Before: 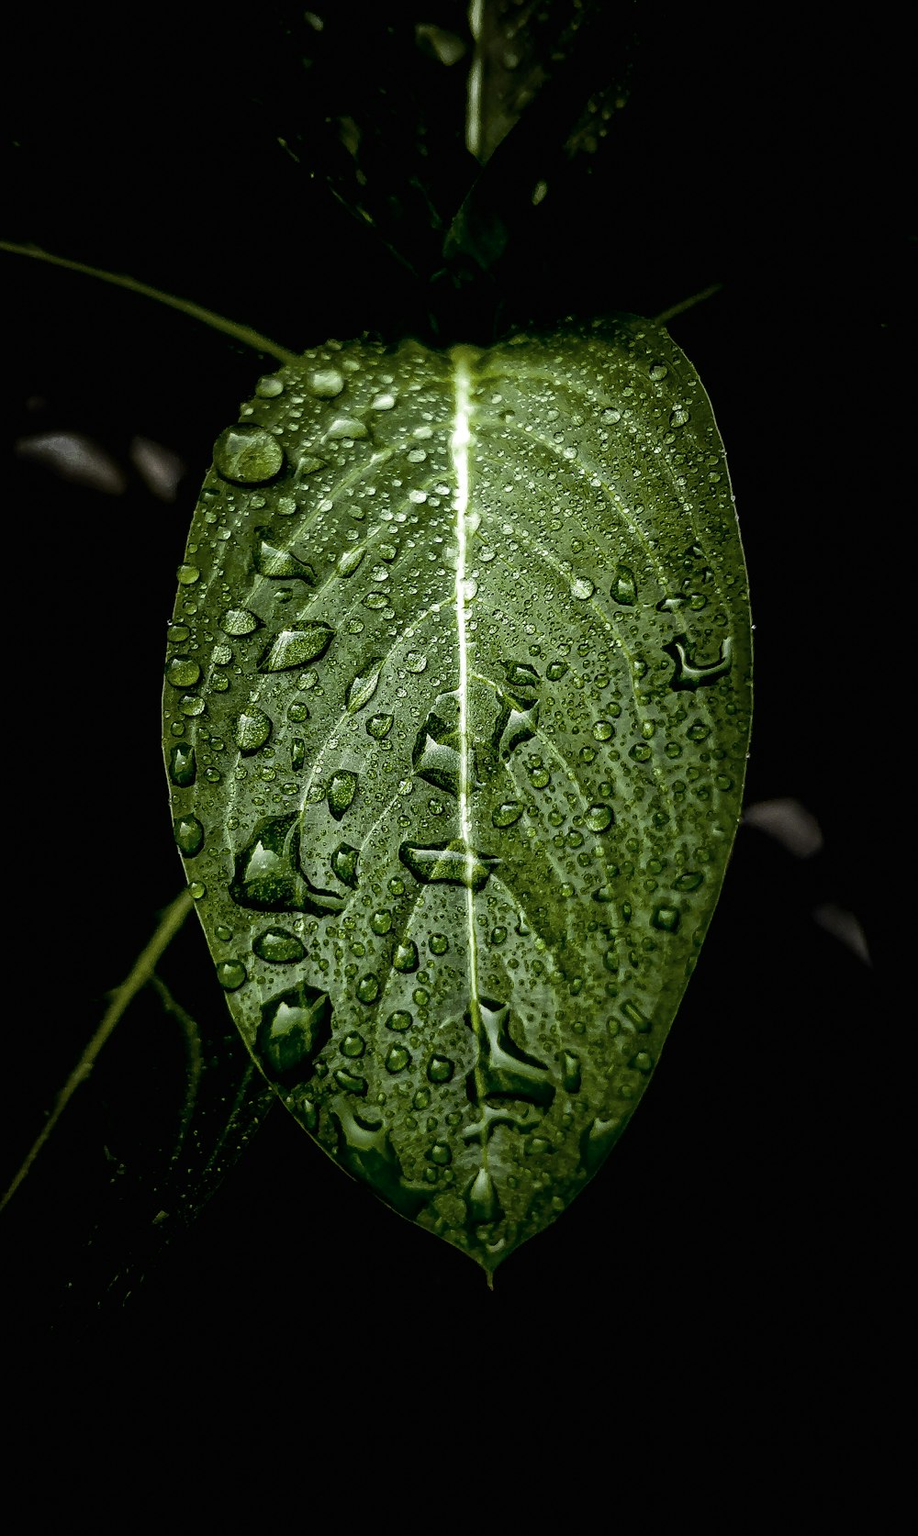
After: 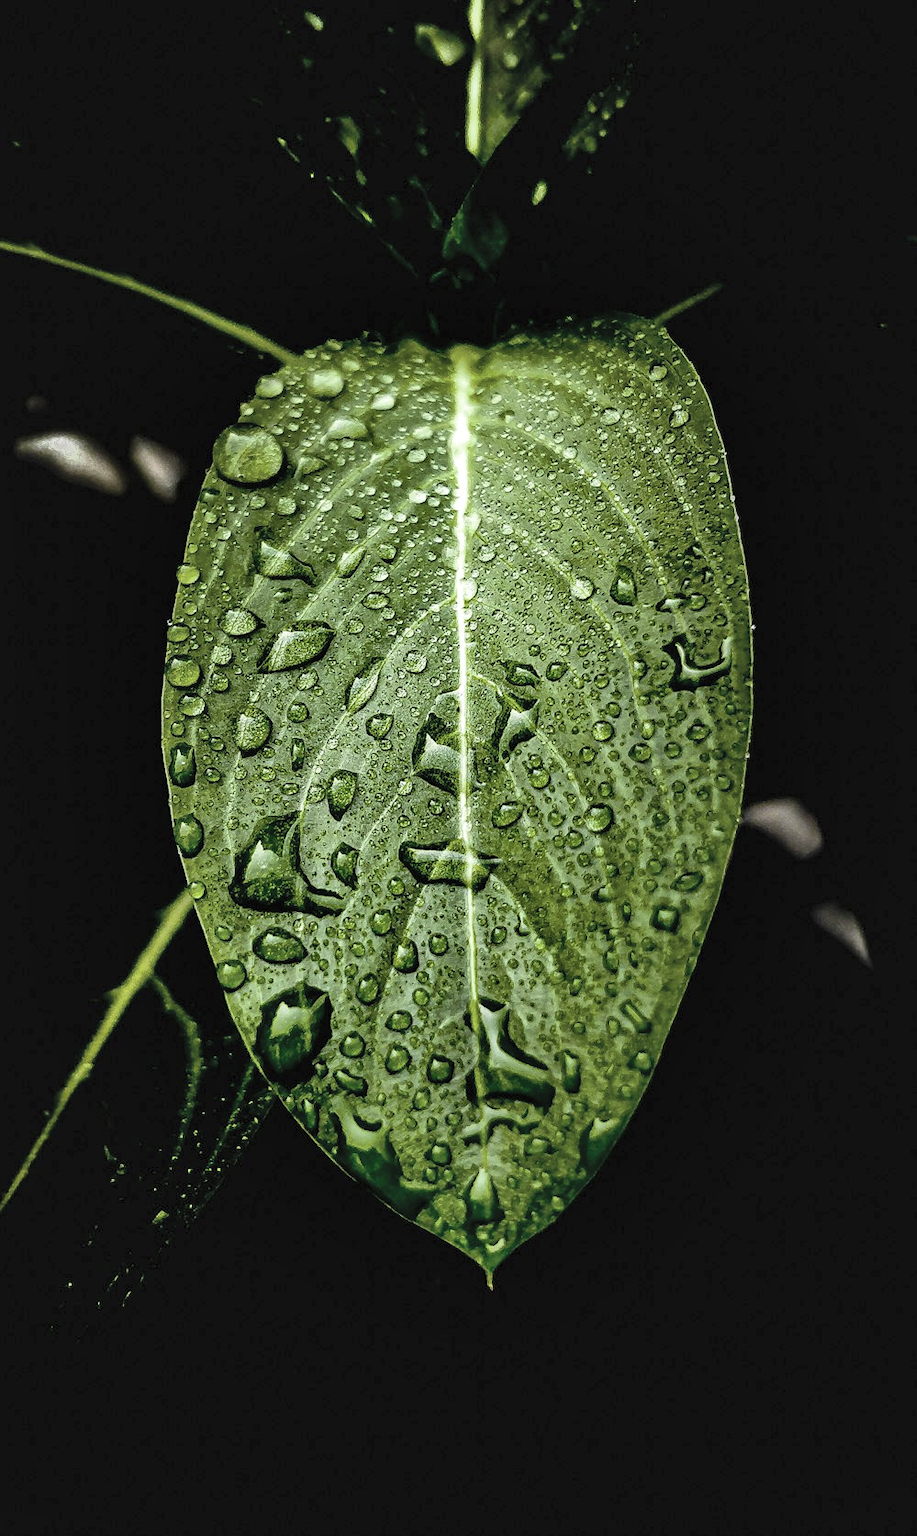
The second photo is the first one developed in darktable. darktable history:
contrast brightness saturation: contrast 0.14, brightness 0.21
shadows and highlights: shadows 53, soften with gaussian
